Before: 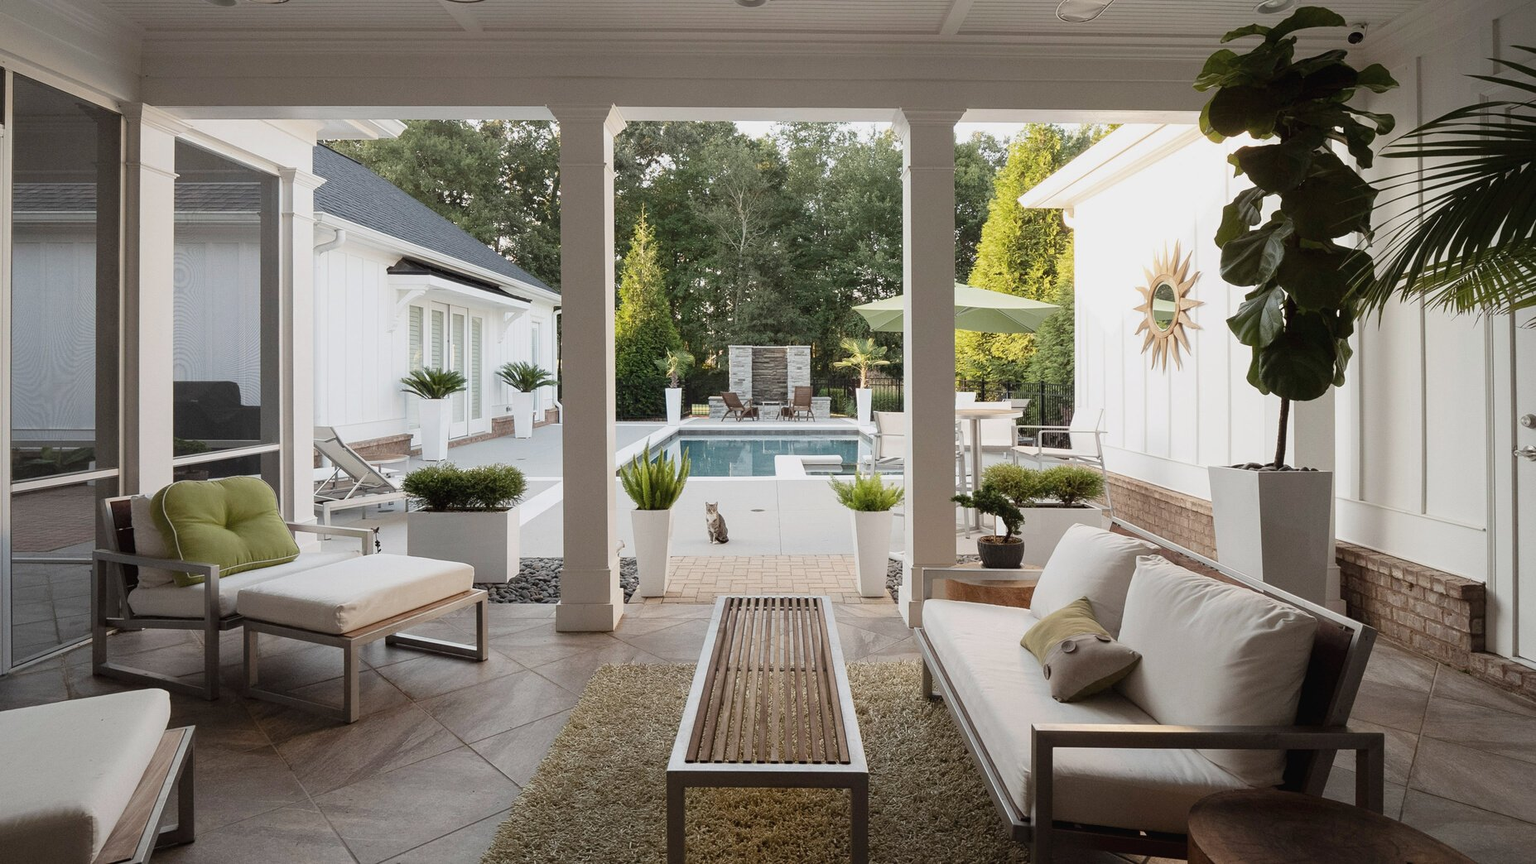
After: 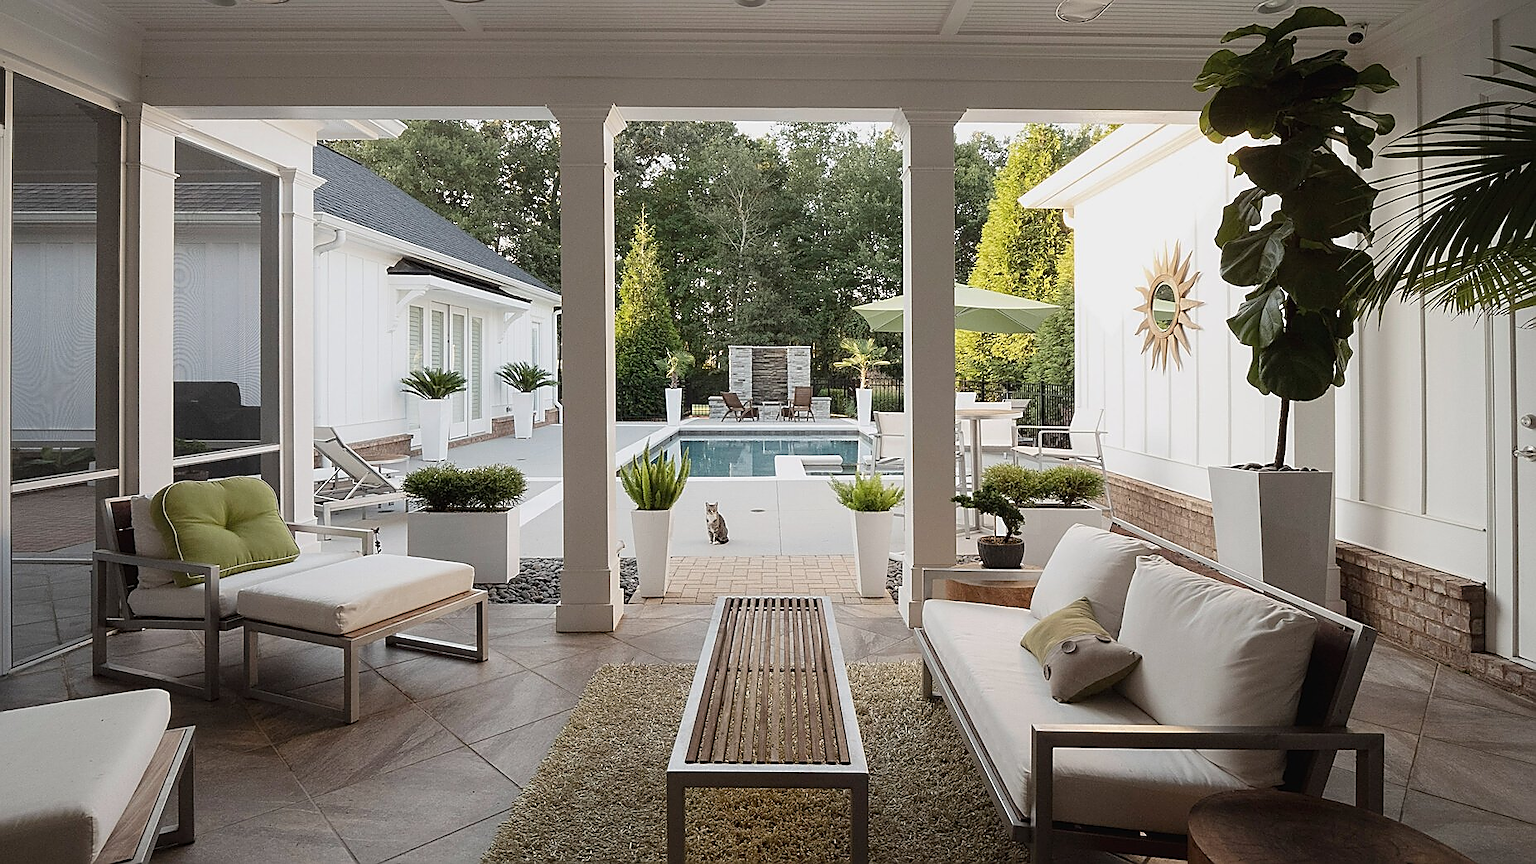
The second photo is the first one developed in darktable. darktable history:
sharpen: radius 1.37, amount 1.254, threshold 0.627
